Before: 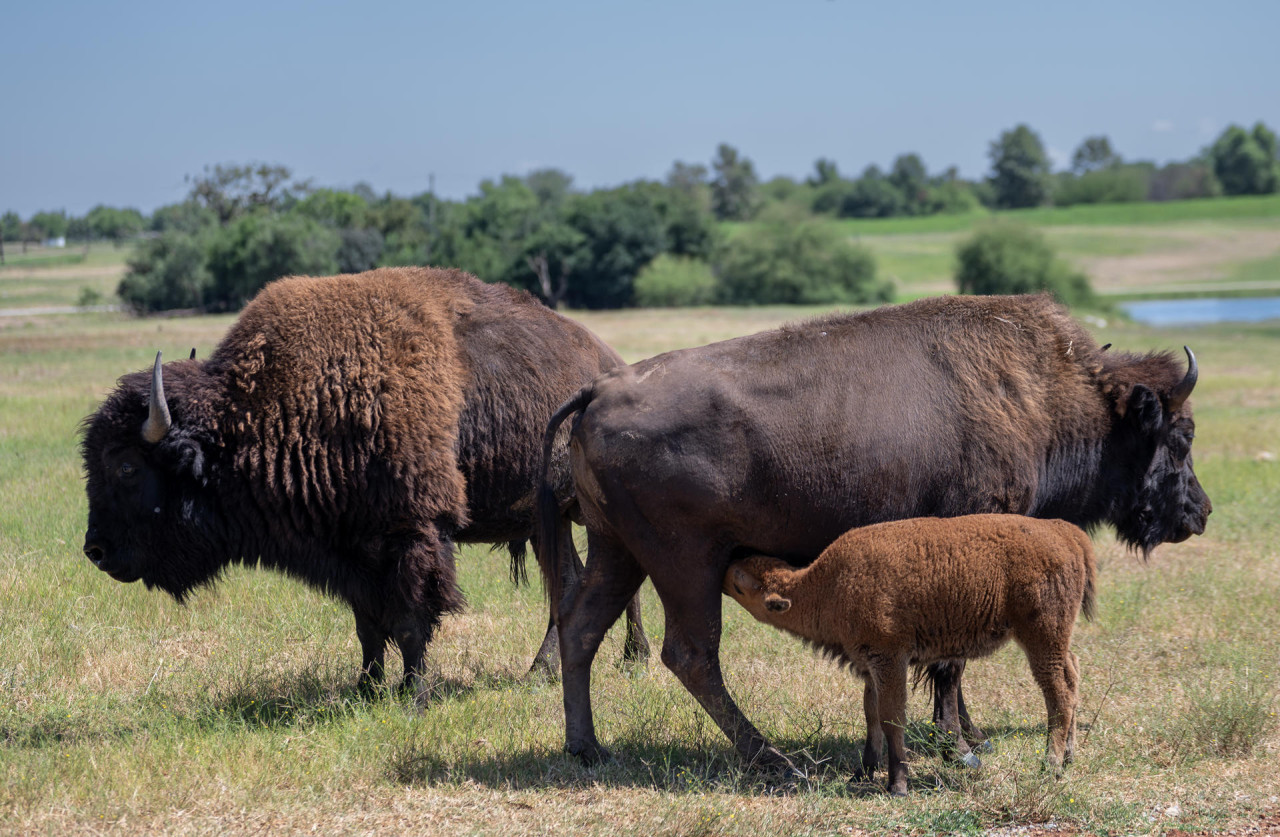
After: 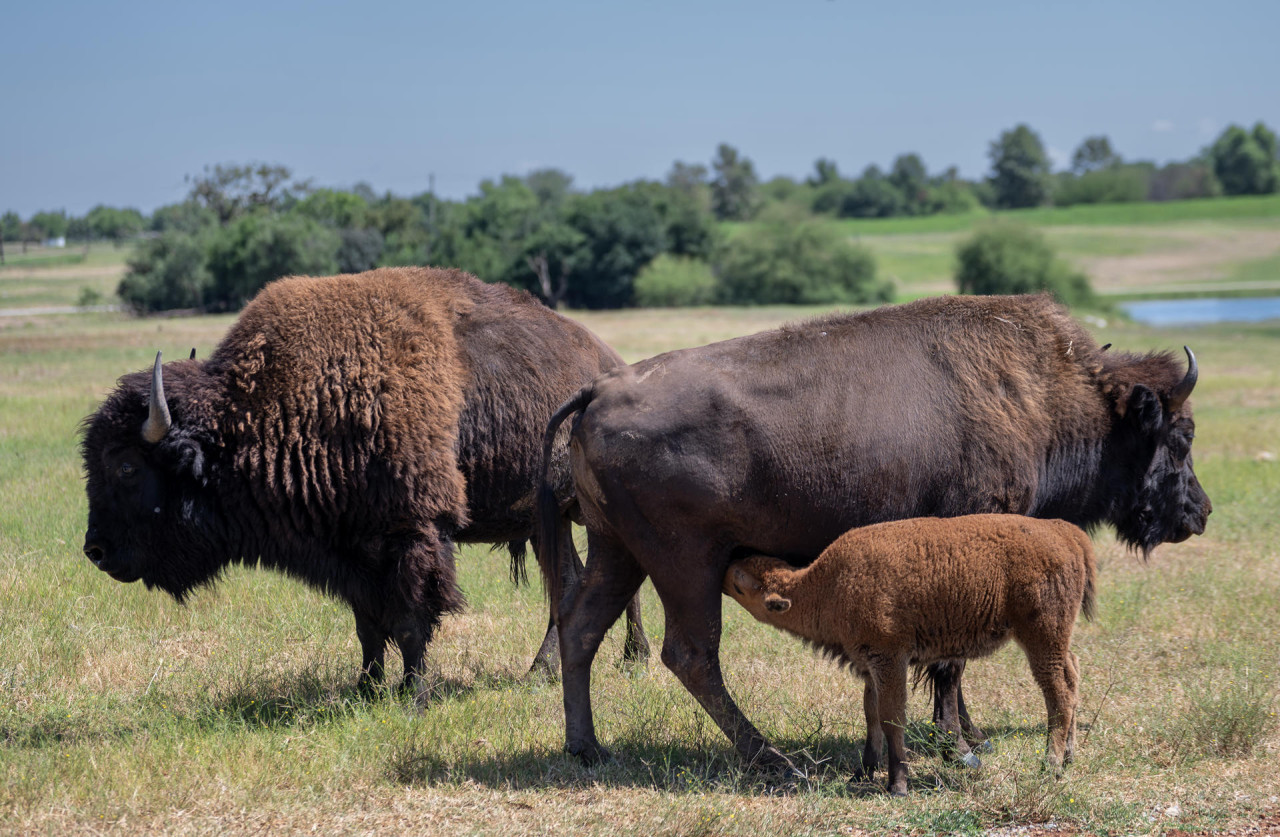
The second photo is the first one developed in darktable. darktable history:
shadows and highlights: shadows 34.43, highlights -34.75, soften with gaussian
